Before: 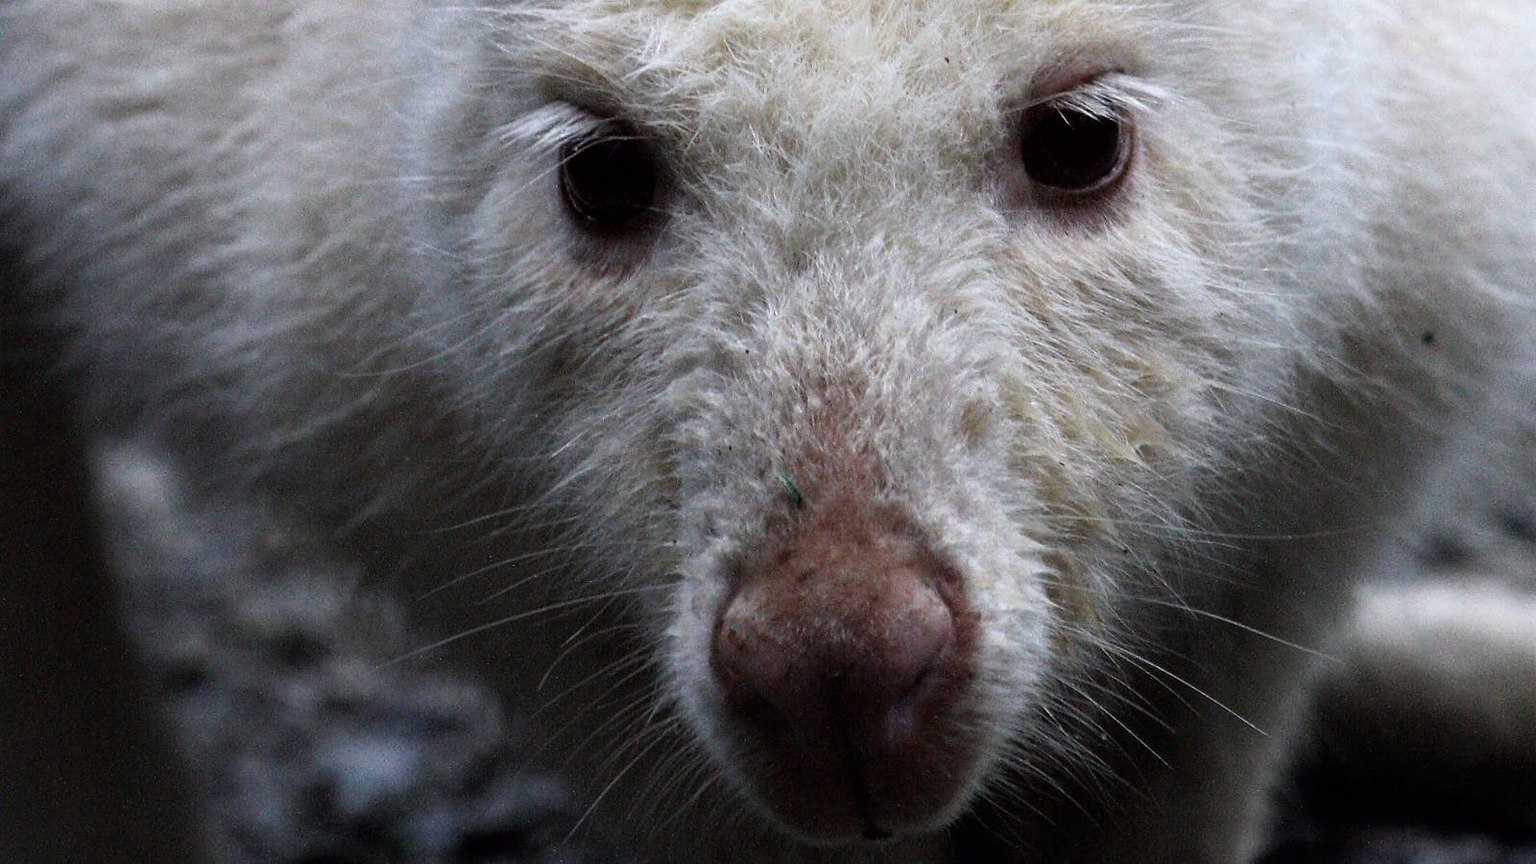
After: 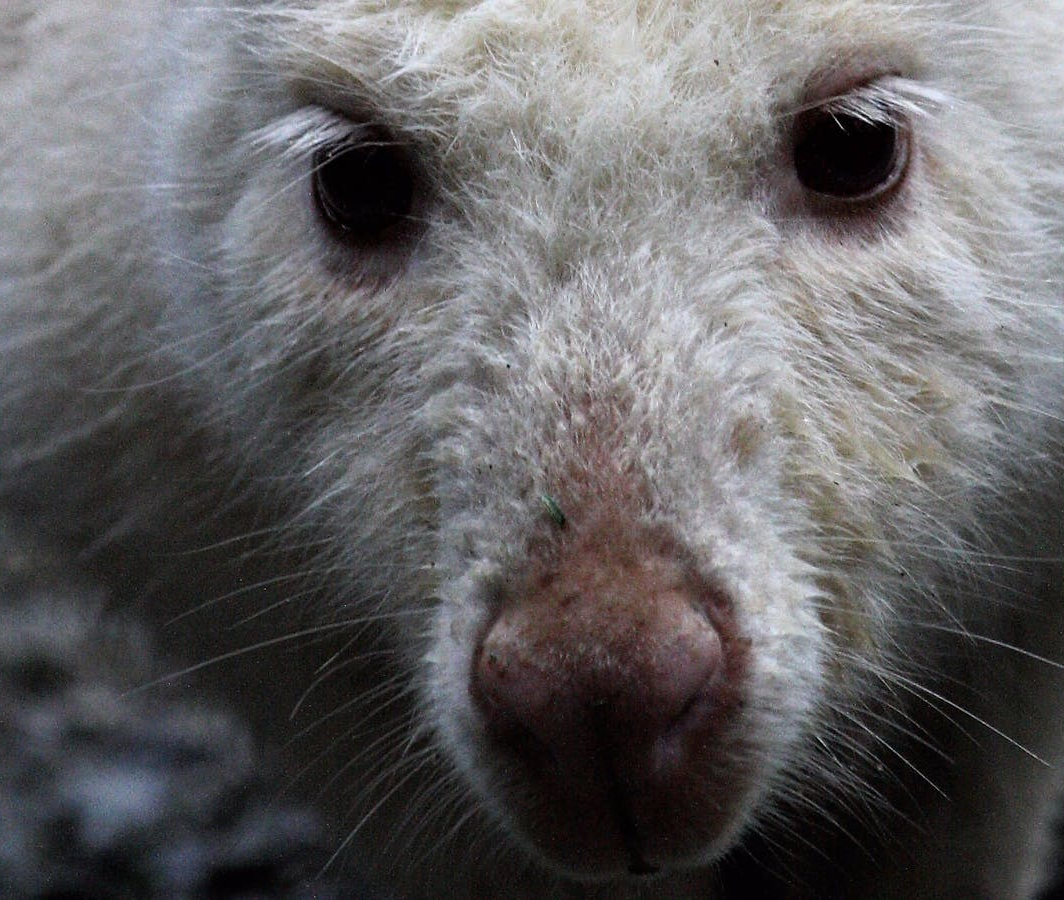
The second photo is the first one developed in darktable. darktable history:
crop: left 16.899%, right 16.556%
exposure: compensate highlight preservation false
